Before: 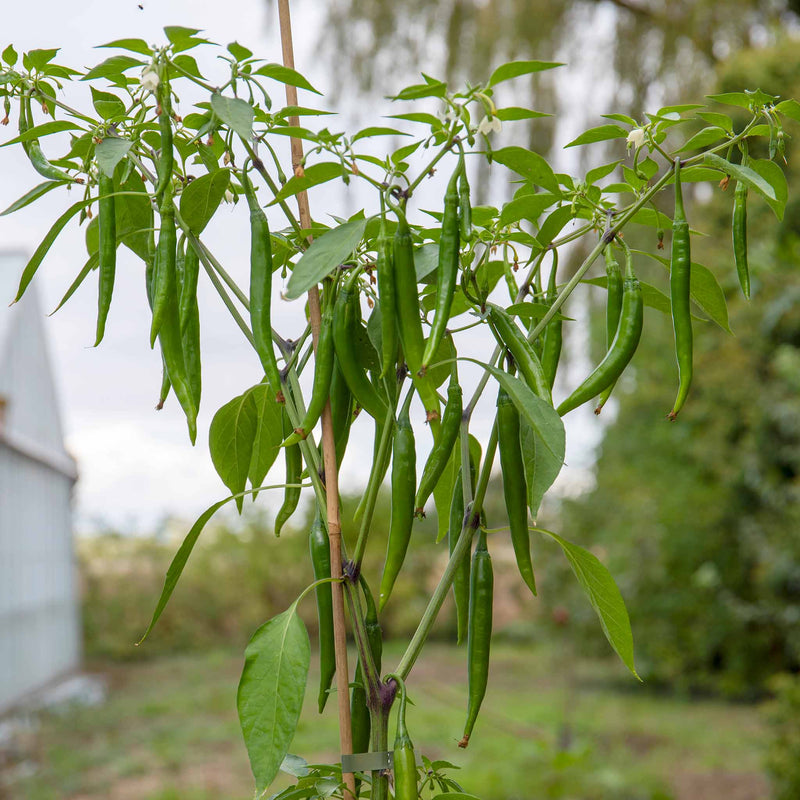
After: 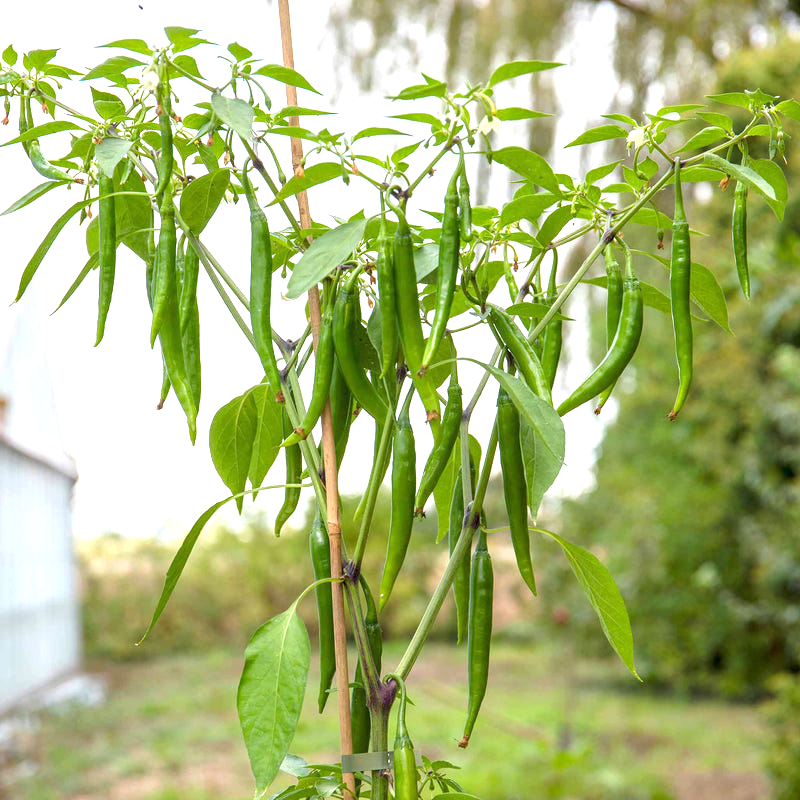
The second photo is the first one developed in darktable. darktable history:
color zones: curves: ch1 [(0.25, 0.5) (0.747, 0.71)]
exposure: exposure 1 EV, compensate highlight preservation false
